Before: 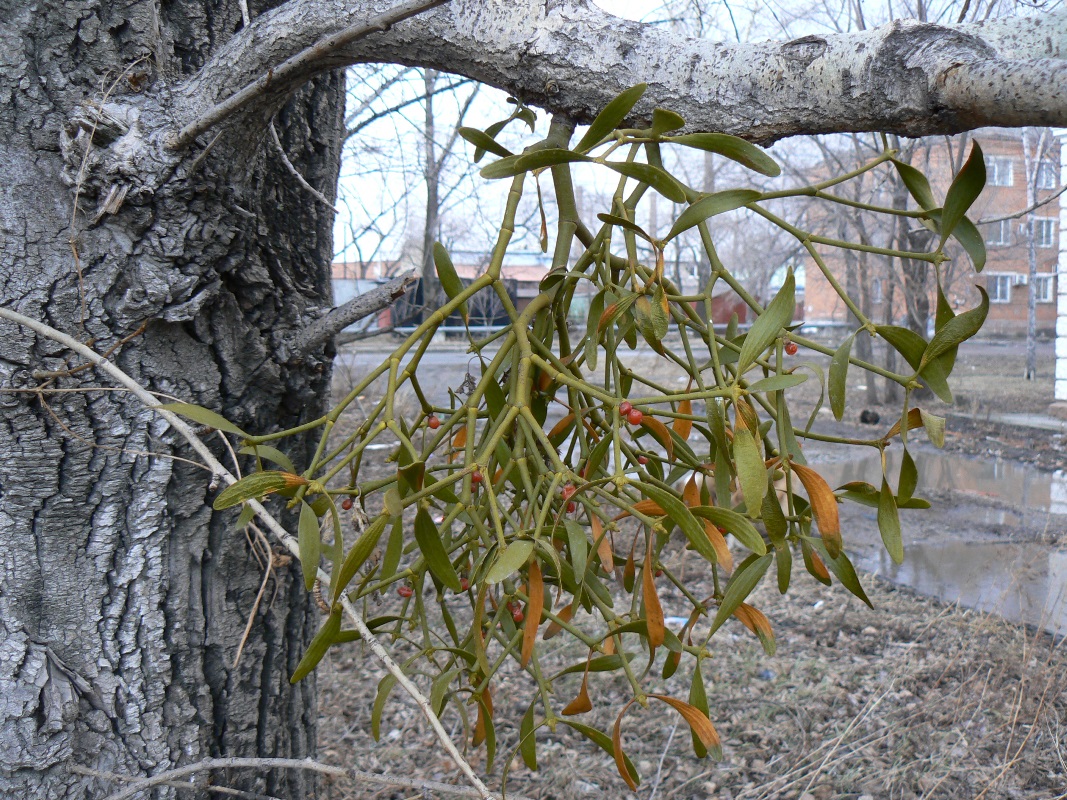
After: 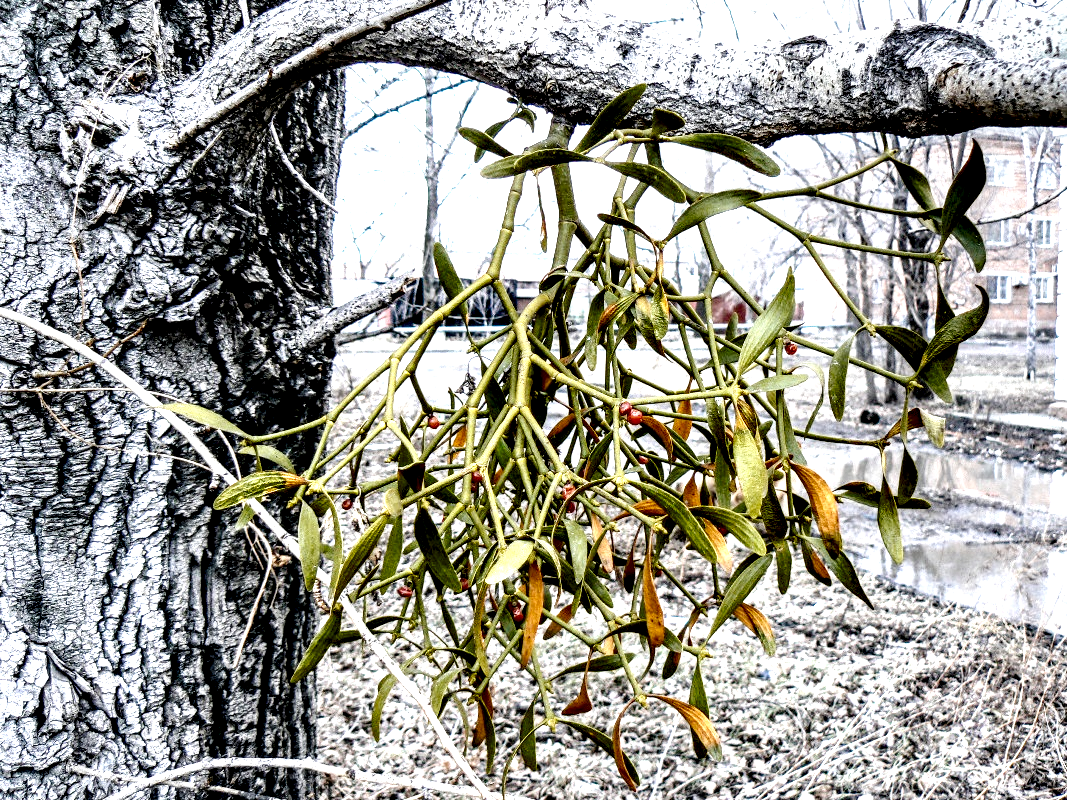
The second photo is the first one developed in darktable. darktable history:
local contrast: highlights 115%, shadows 45%, detail 295%
base curve: curves: ch0 [(0, 0) (0.036, 0.025) (0.121, 0.166) (0.206, 0.329) (0.605, 0.79) (1, 1)], preserve colors none
exposure: black level correction 0, exposure 0.892 EV, compensate exposure bias true, compensate highlight preservation false
